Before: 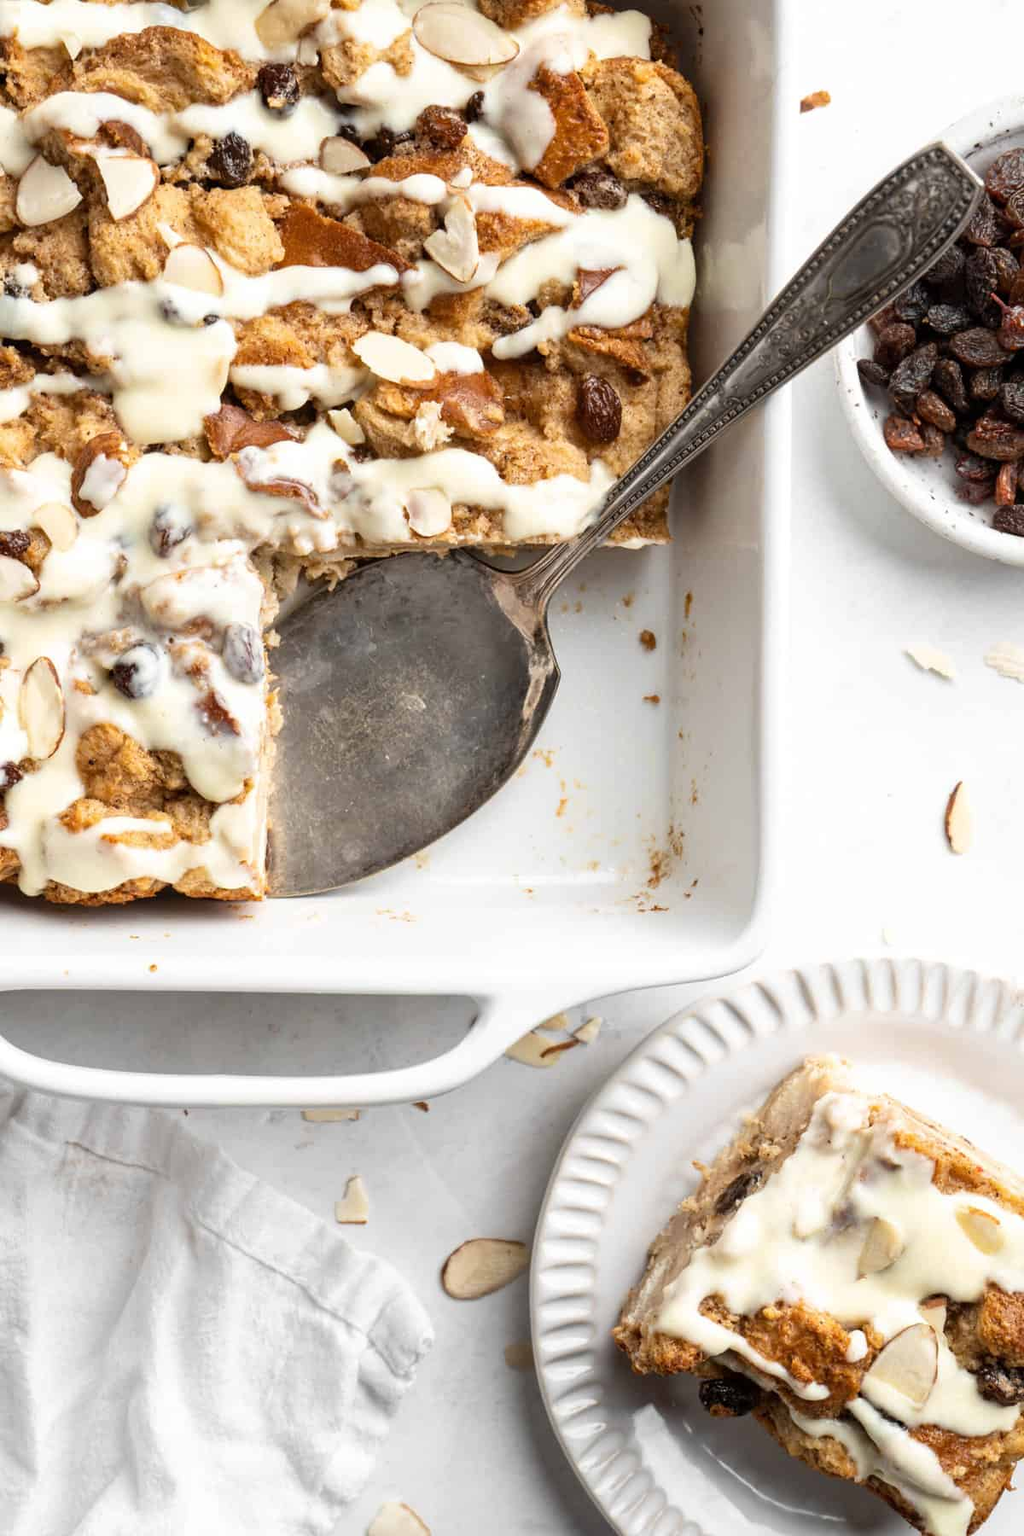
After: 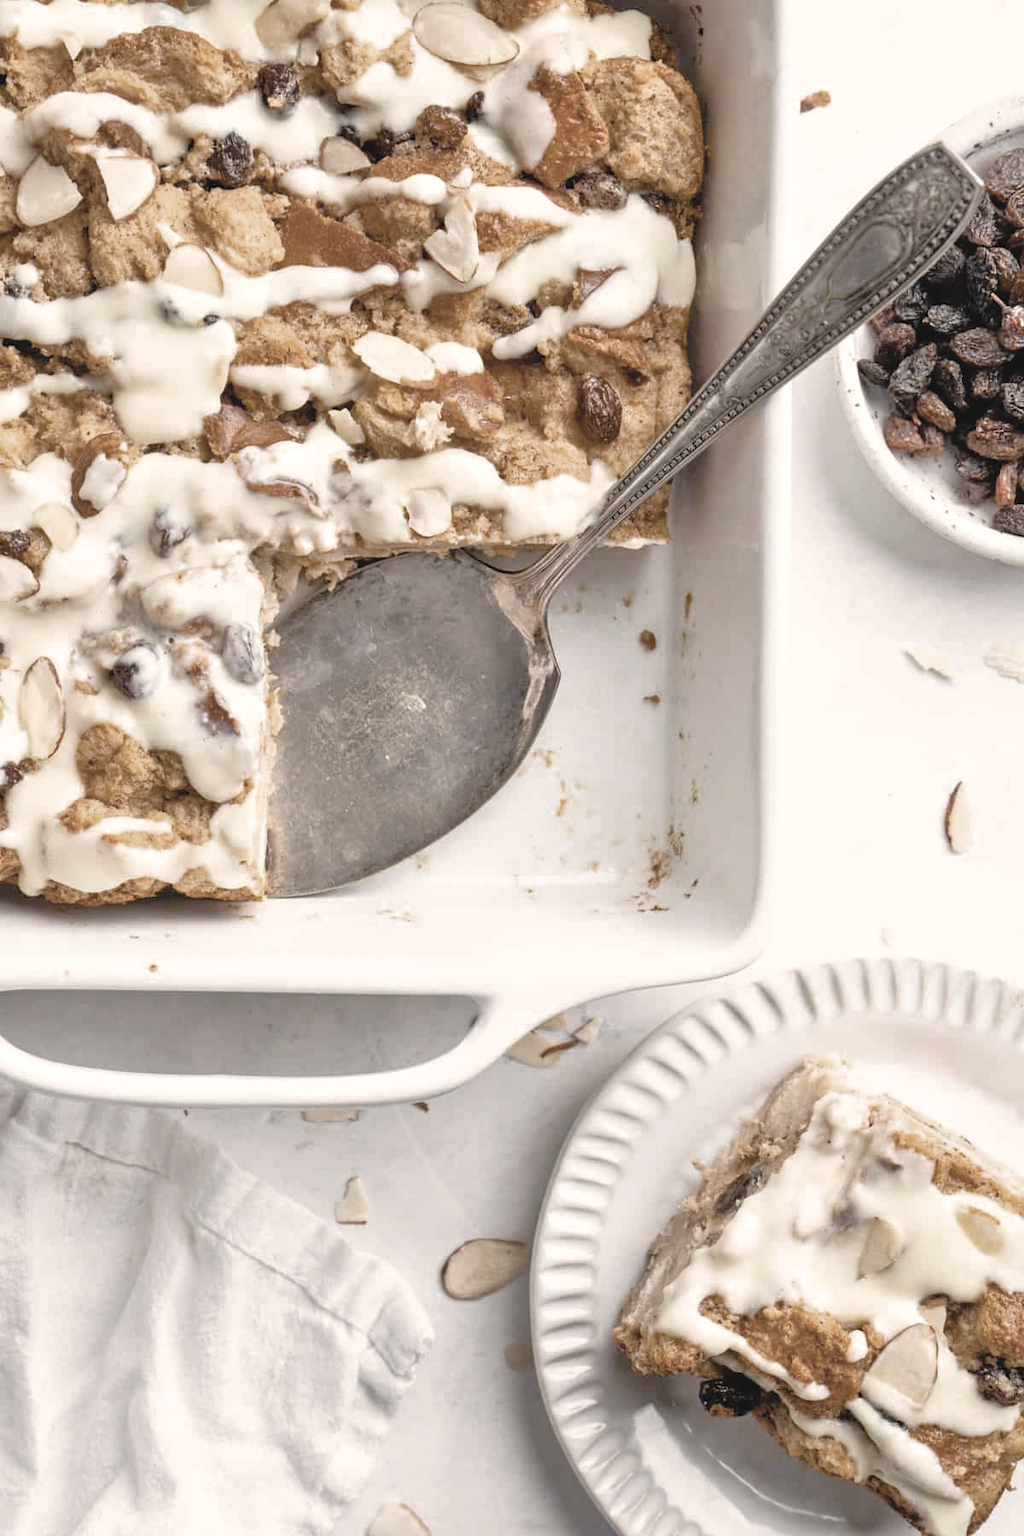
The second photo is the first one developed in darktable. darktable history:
color zones: curves: ch0 [(0, 0.613) (0.01, 0.613) (0.245, 0.448) (0.498, 0.529) (0.642, 0.665) (0.879, 0.777) (0.99, 0.613)]; ch1 [(0, 0.035) (0.121, 0.189) (0.259, 0.197) (0.415, 0.061) (0.589, 0.022) (0.732, 0.022) (0.857, 0.026) (0.991, 0.053)]
color balance rgb: shadows lift › chroma 2%, shadows lift › hue 247.2°, power › chroma 0.3%, power › hue 25.2°, highlights gain › chroma 3%, highlights gain › hue 60°, global offset › luminance 0.75%, perceptual saturation grading › global saturation 20%, perceptual saturation grading › highlights -20%, perceptual saturation grading › shadows 30%, global vibrance 20%
tone equalizer: -7 EV 0.15 EV, -6 EV 0.6 EV, -5 EV 1.15 EV, -4 EV 1.33 EV, -3 EV 1.15 EV, -2 EV 0.6 EV, -1 EV 0.15 EV, mask exposure compensation -0.5 EV
